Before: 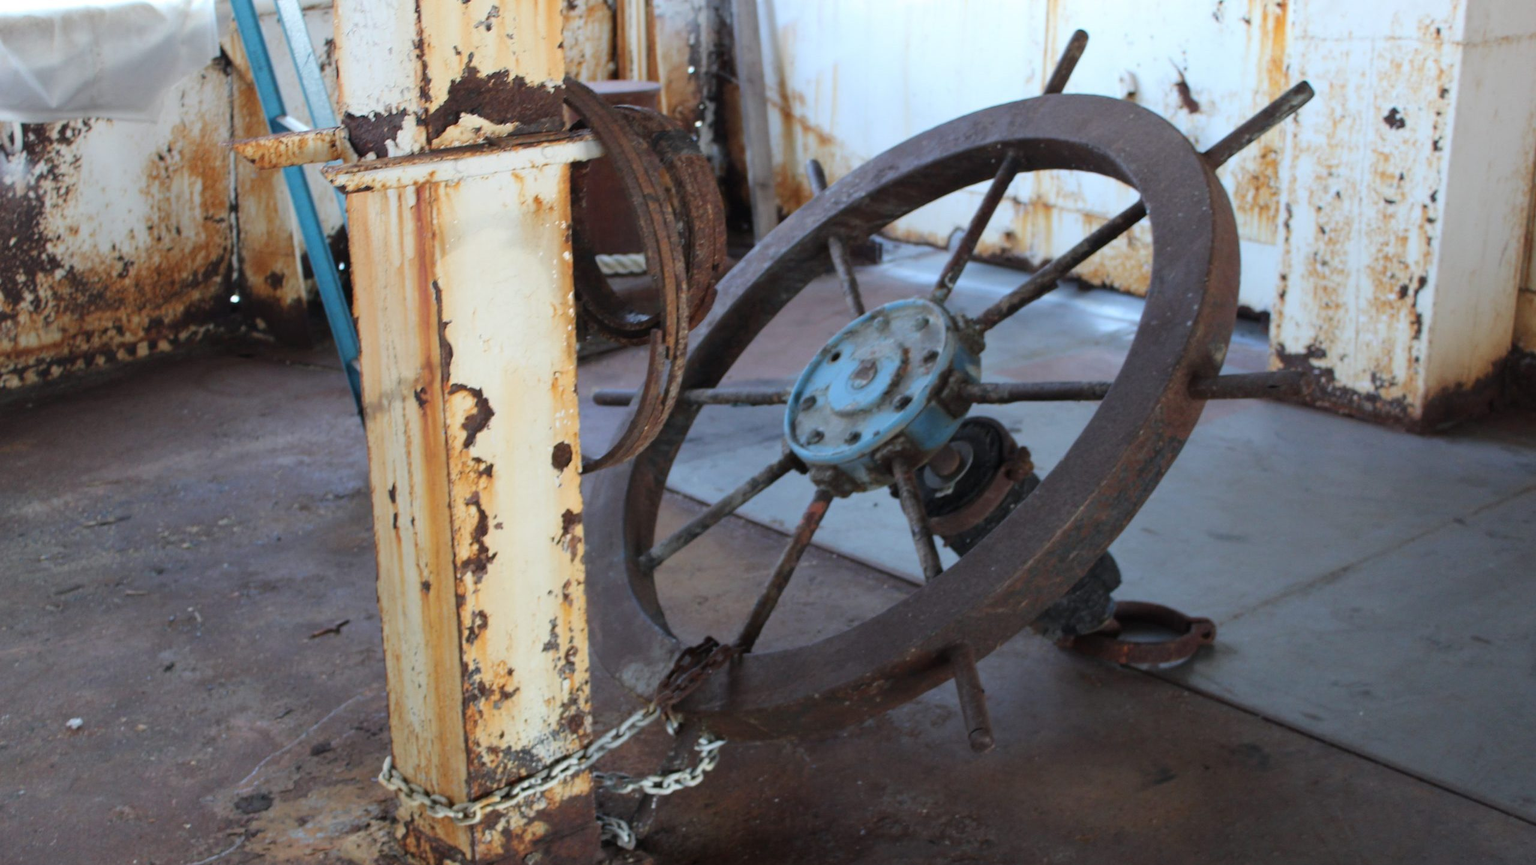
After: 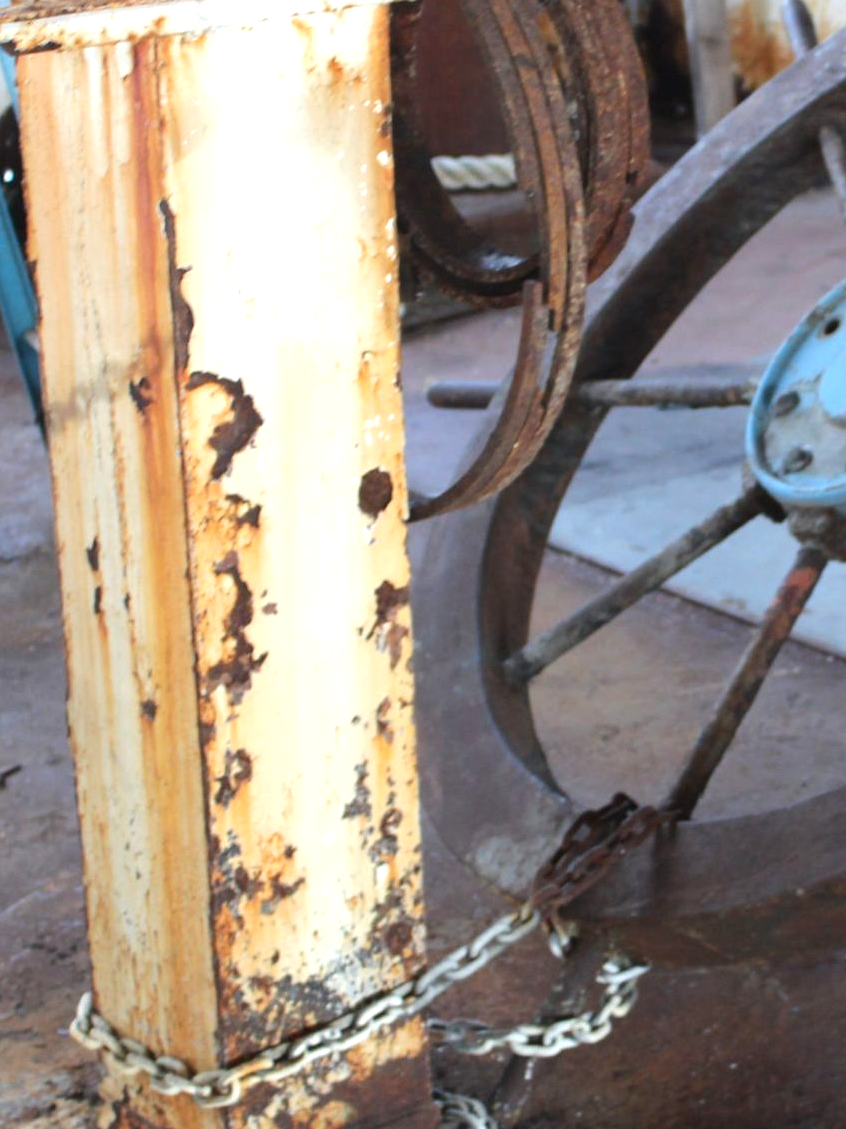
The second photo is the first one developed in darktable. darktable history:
crop and rotate: left 21.943%, top 18.643%, right 44.979%, bottom 2.997%
exposure: black level correction 0, exposure 0.697 EV, compensate highlight preservation false
